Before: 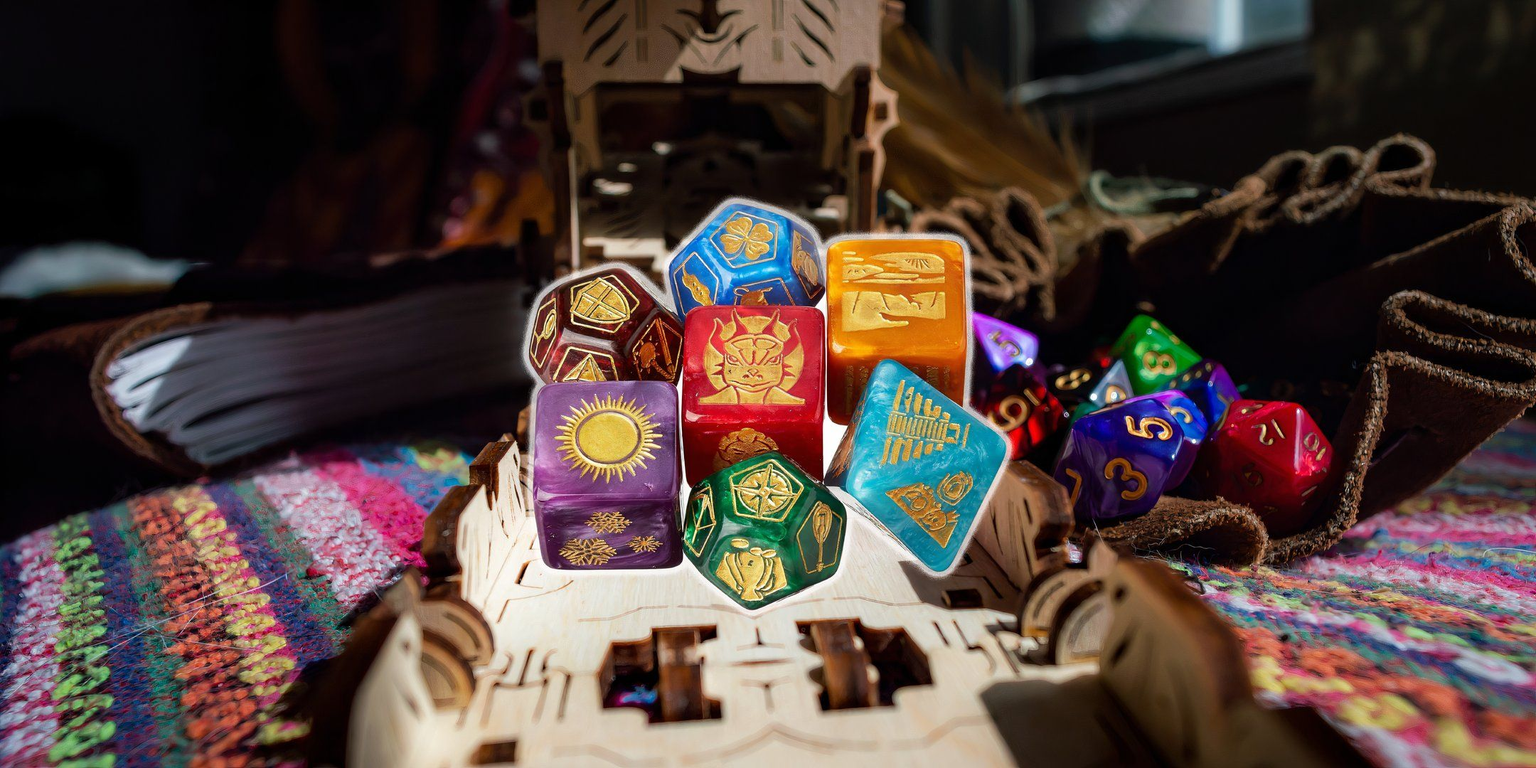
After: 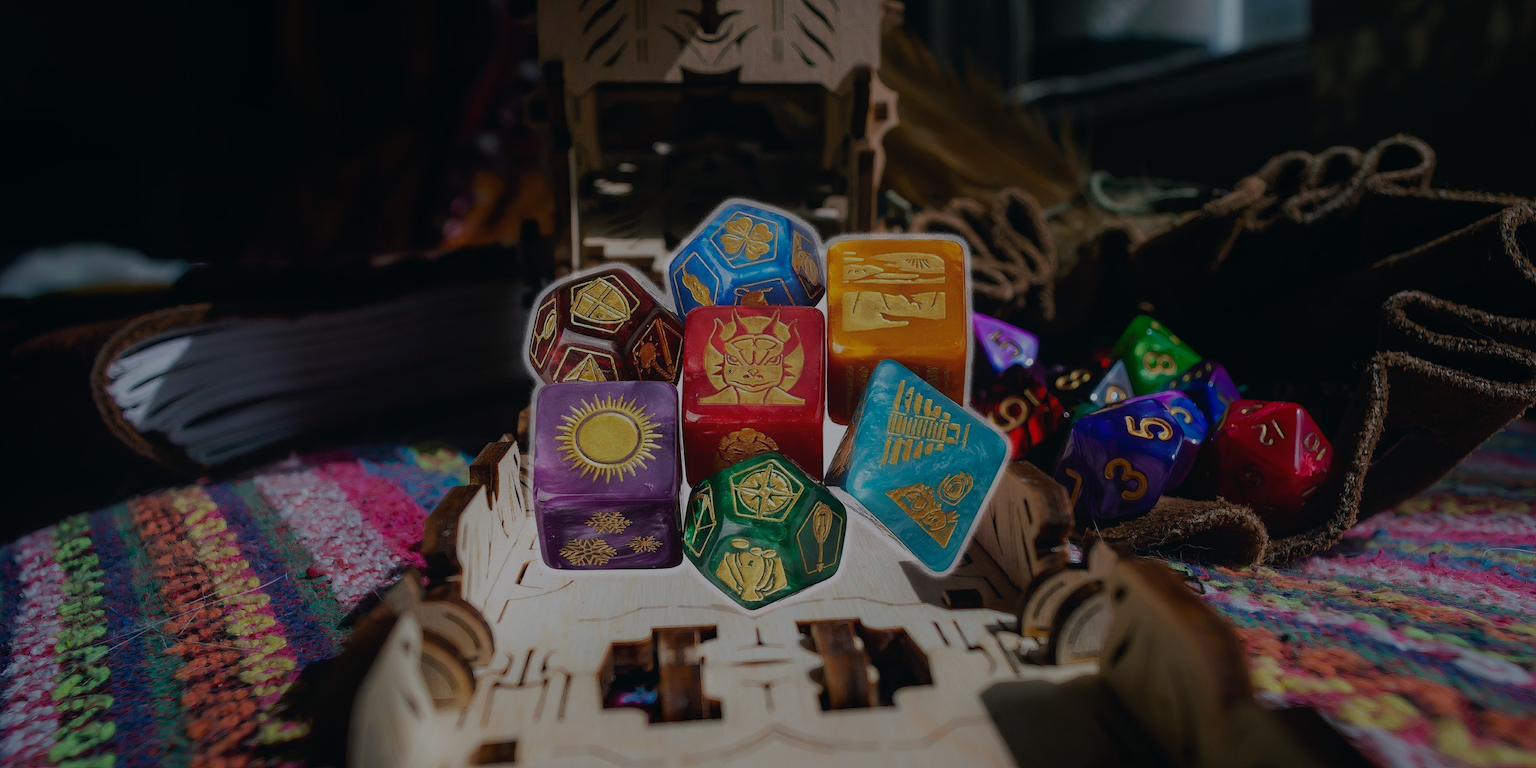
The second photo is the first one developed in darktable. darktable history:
white balance: red 1.009, blue 1.027
local contrast: mode bilateral grid, contrast 100, coarseness 100, detail 91%, midtone range 0.2
exposure: exposure -1.468 EV, compensate highlight preservation false
color balance: mode lift, gamma, gain (sRGB), lift [1, 1, 1.022, 1.026]
